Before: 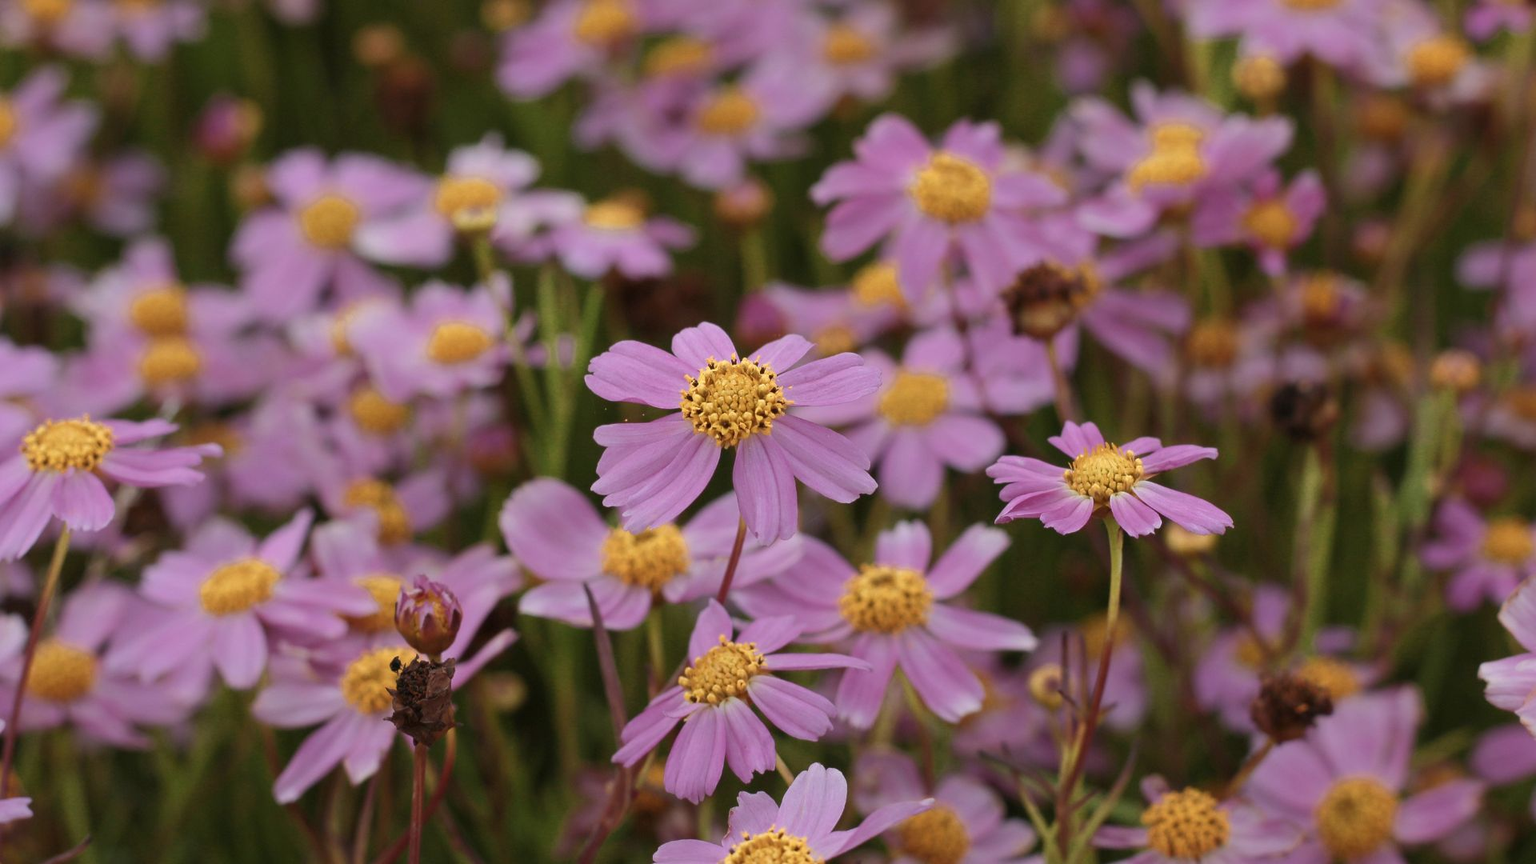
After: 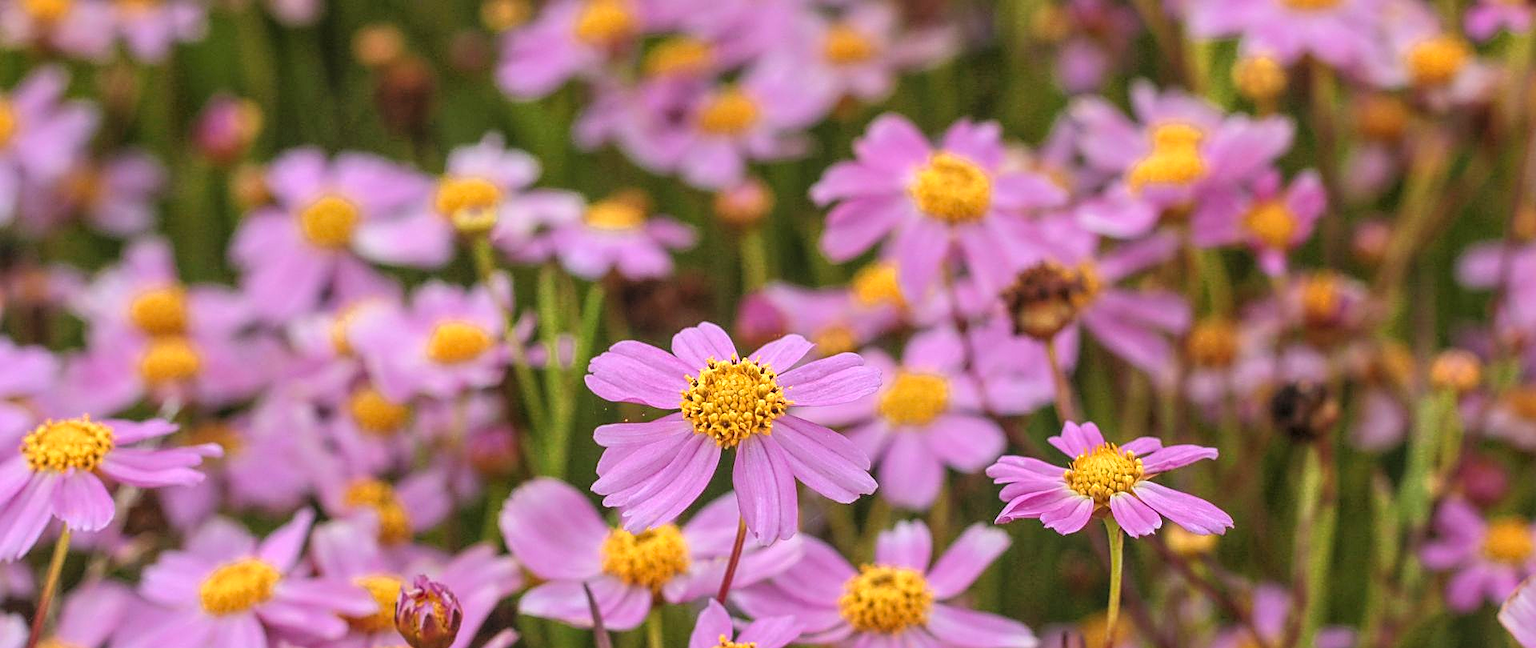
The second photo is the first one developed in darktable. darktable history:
contrast brightness saturation: contrast 0.065, brightness 0.178, saturation 0.413
sharpen: on, module defaults
local contrast: highlights 75%, shadows 55%, detail 176%, midtone range 0.205
levels: levels [0.016, 0.492, 0.969]
crop: bottom 24.986%
